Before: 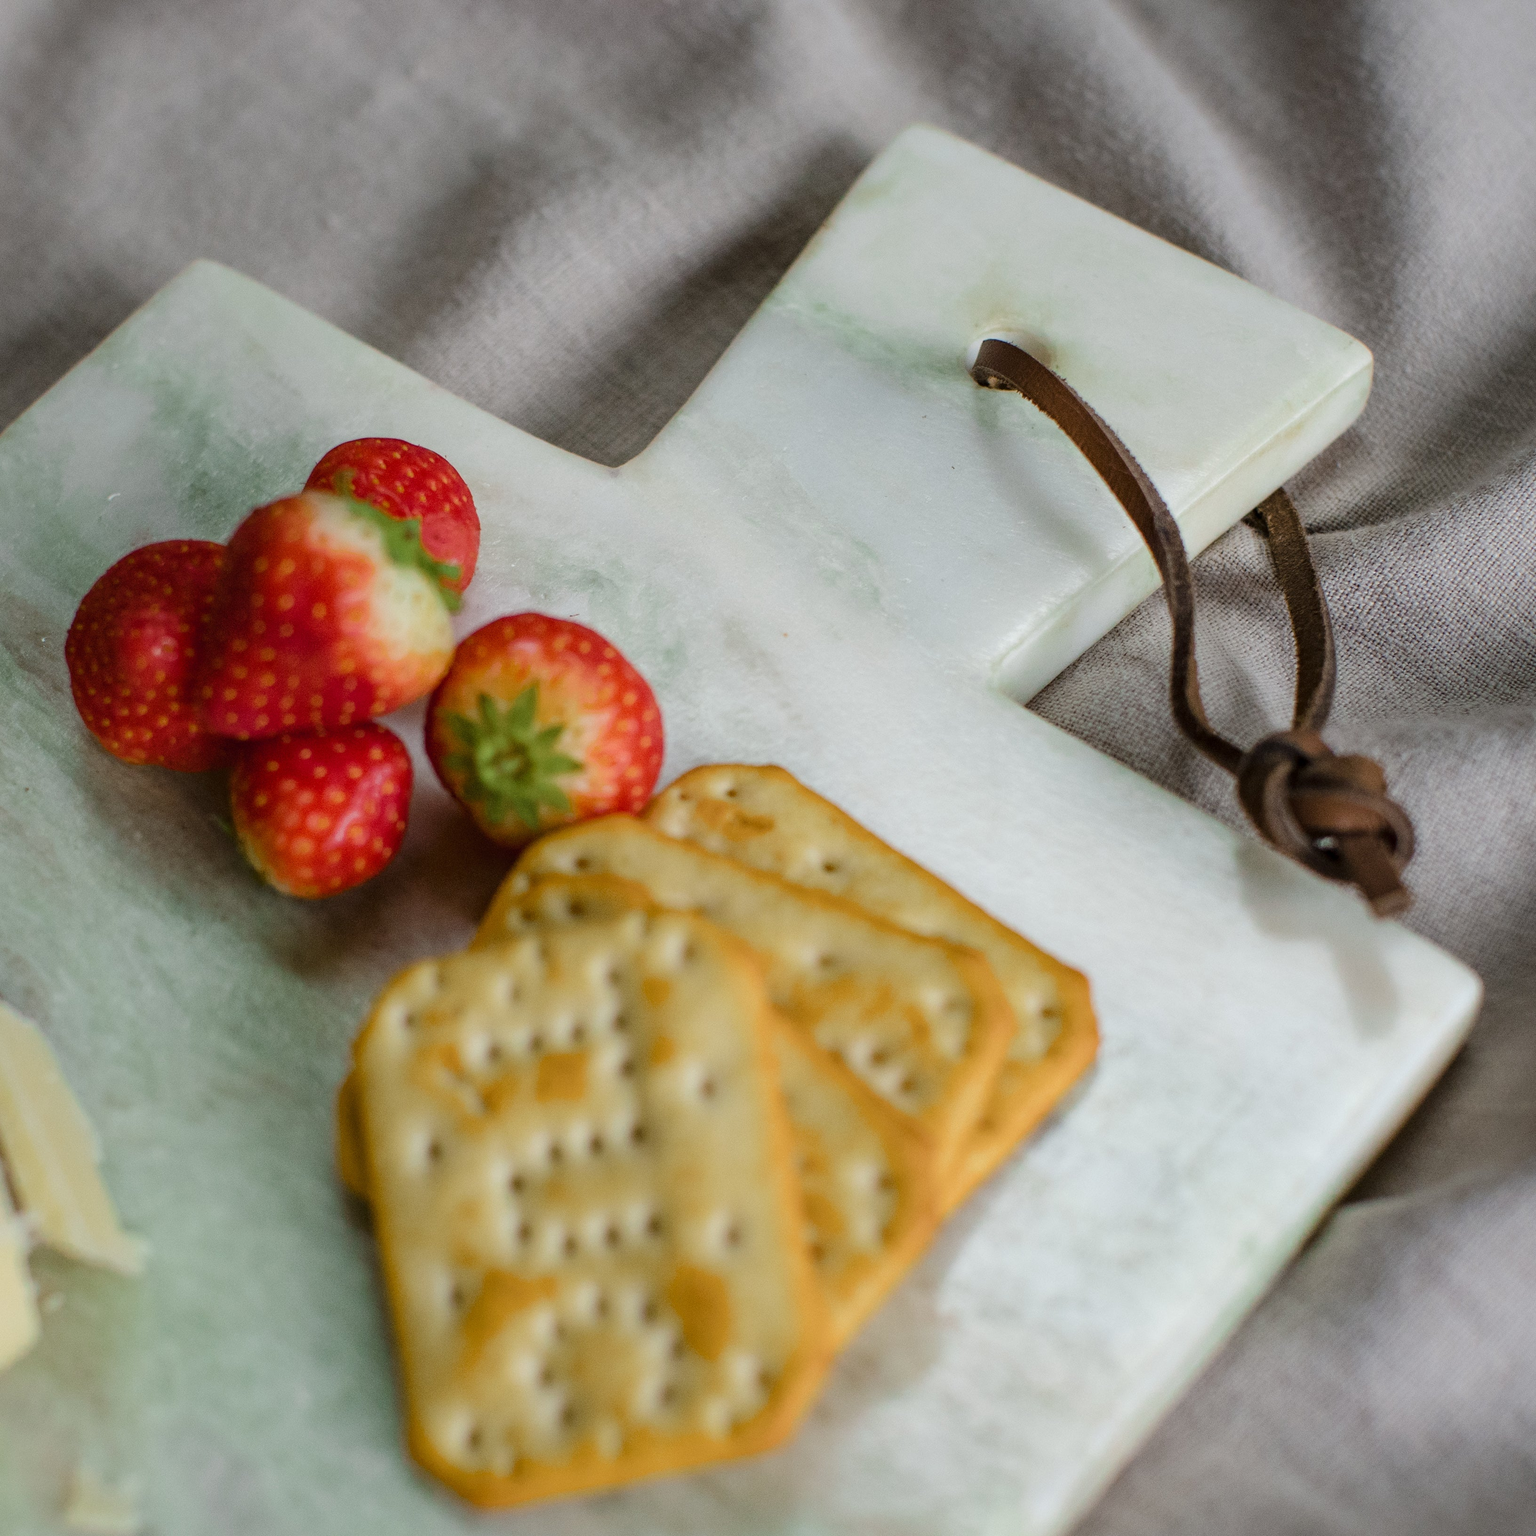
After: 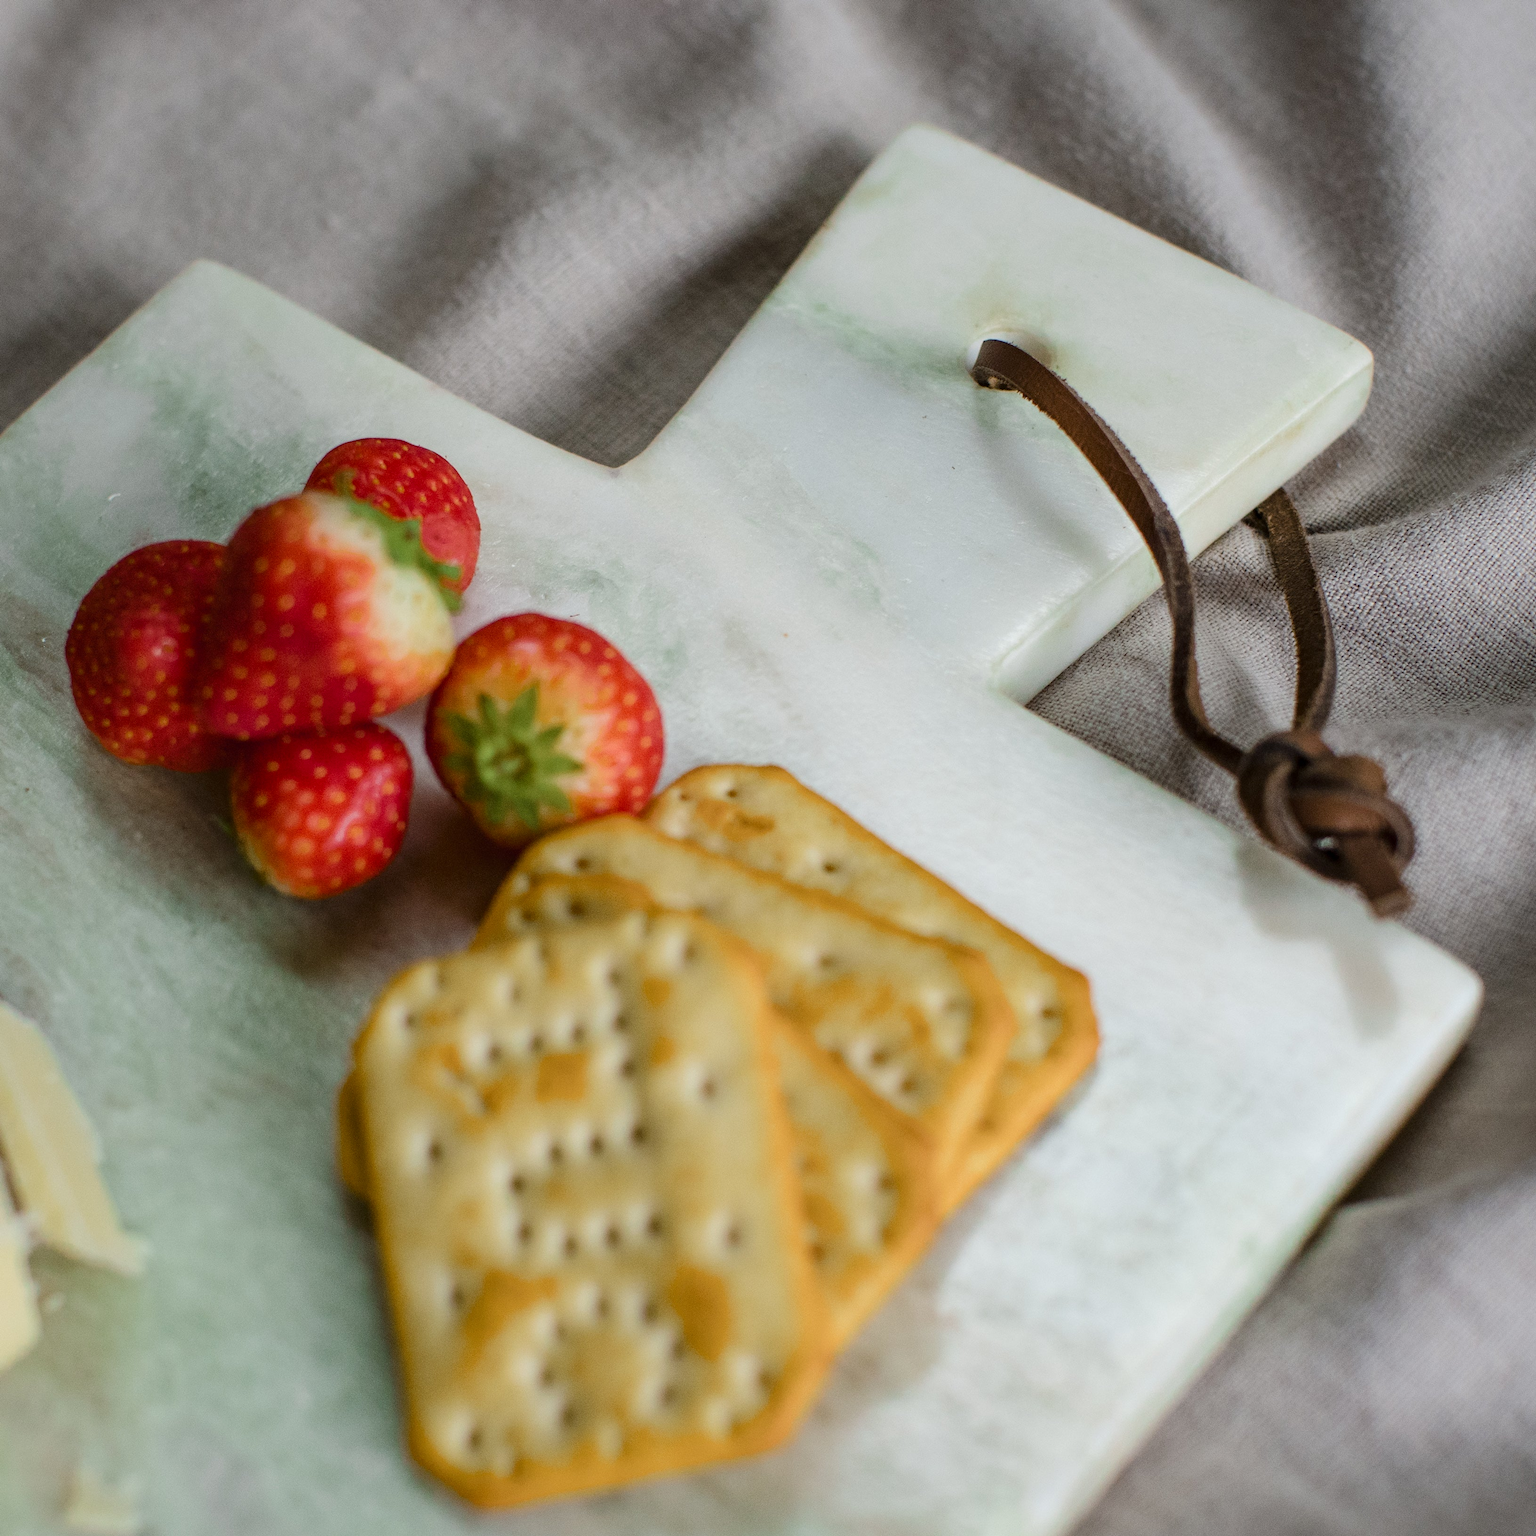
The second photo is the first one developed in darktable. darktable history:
tone curve: curves: ch0 [(0, 0) (0.265, 0.253) (0.732, 0.751) (1, 1)], color space Lab, independent channels, preserve colors none
